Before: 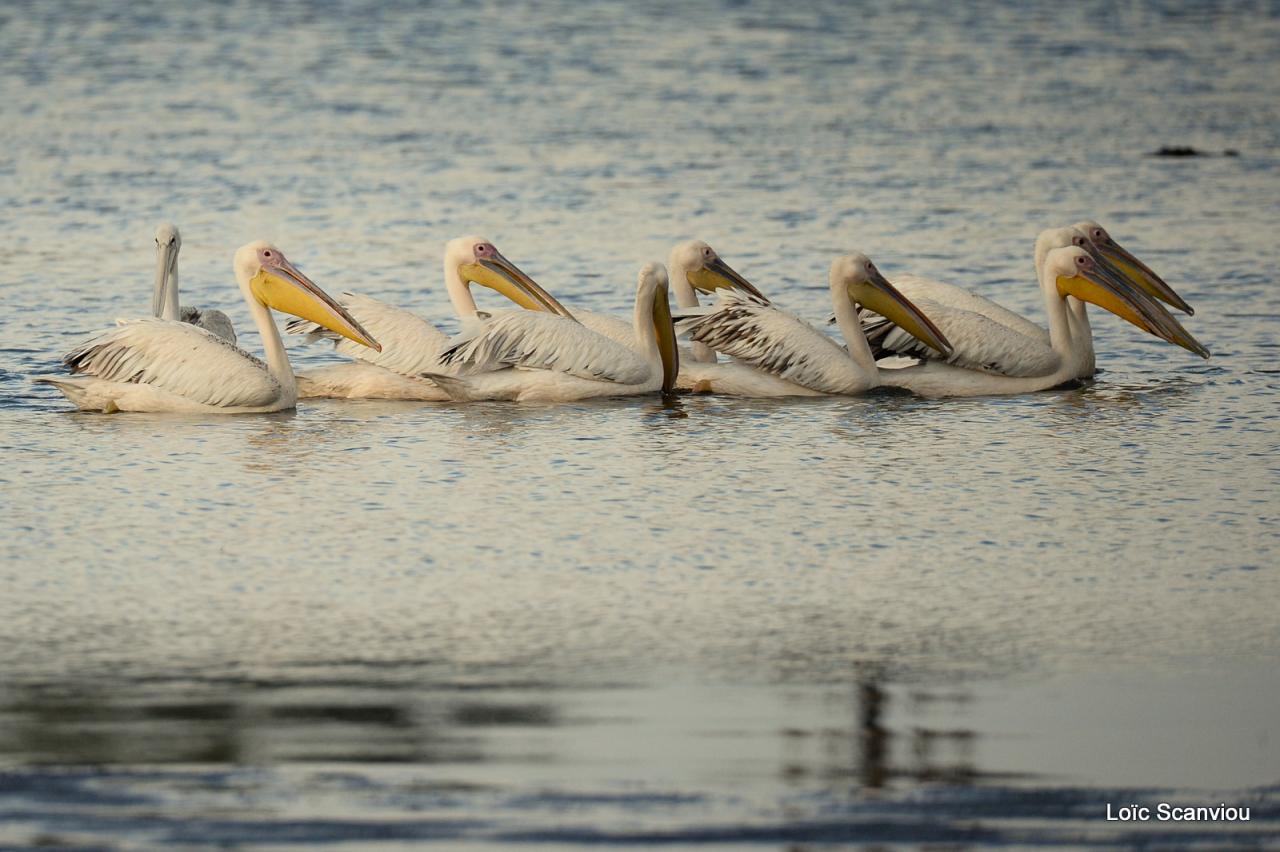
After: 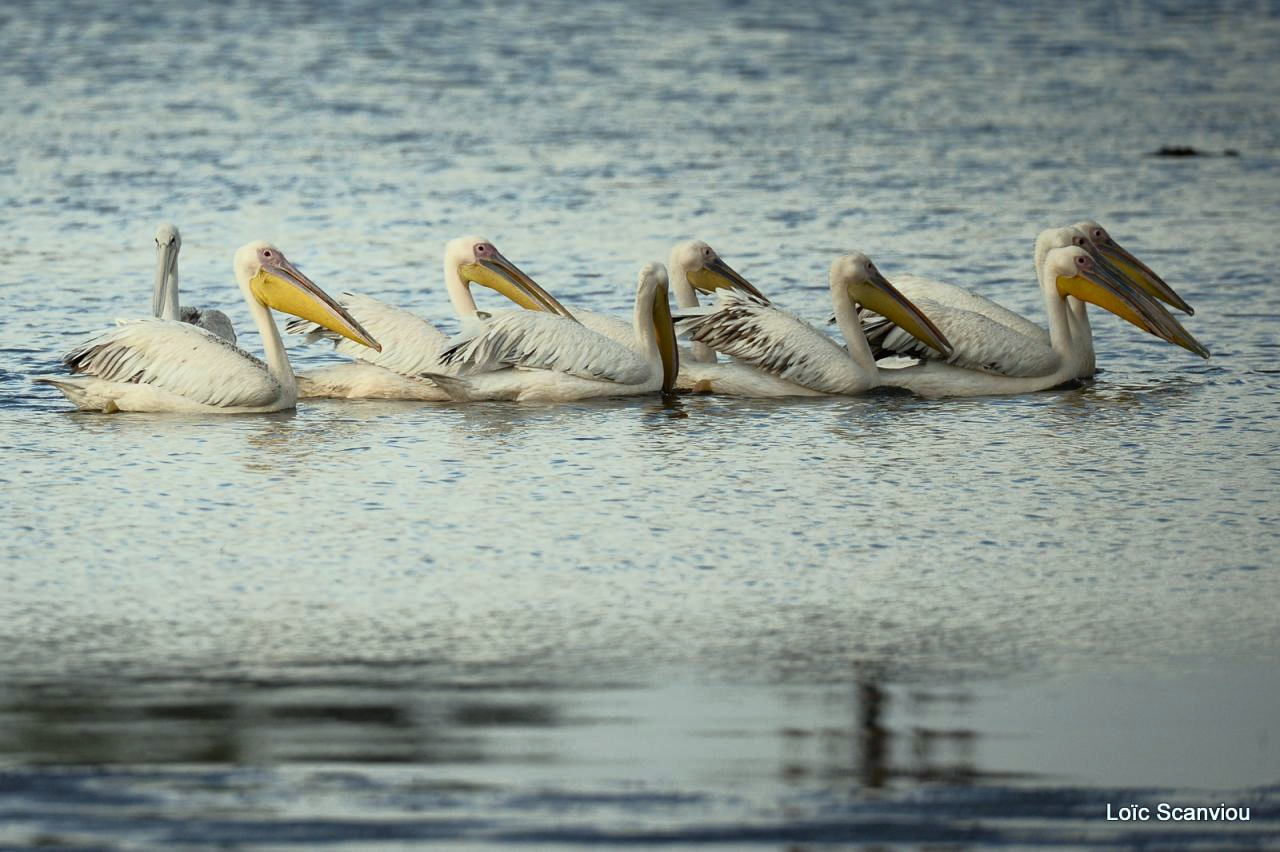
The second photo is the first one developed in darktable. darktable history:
white balance: red 0.925, blue 1.046
base curve: curves: ch0 [(0, 0) (0.257, 0.25) (0.482, 0.586) (0.757, 0.871) (1, 1)]
